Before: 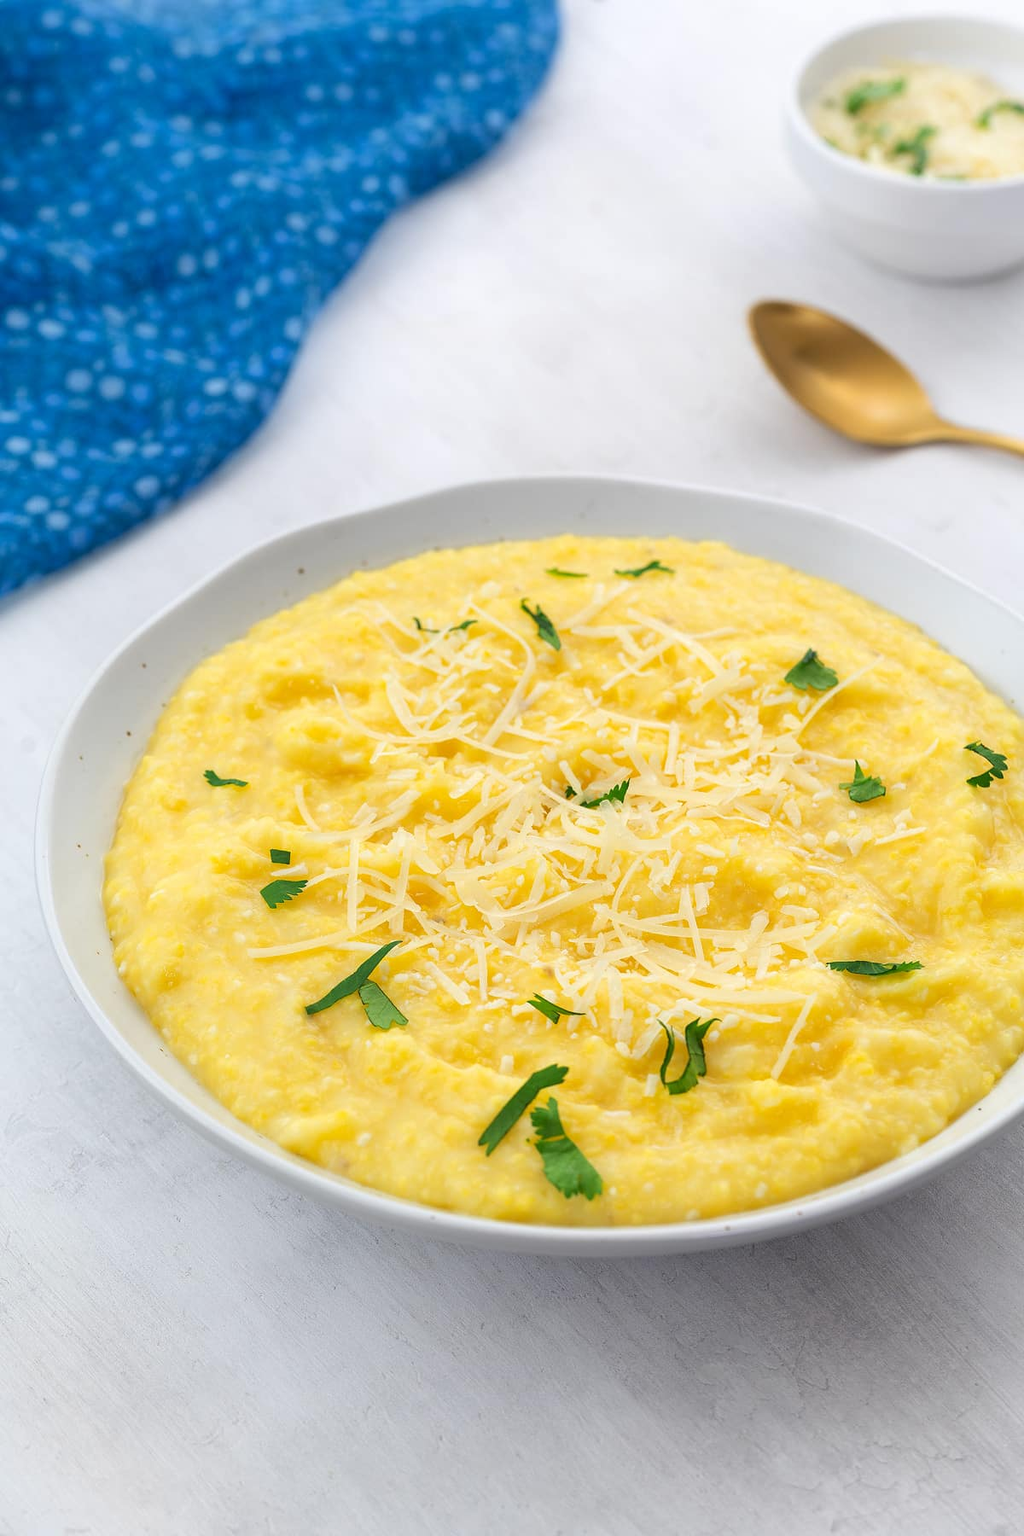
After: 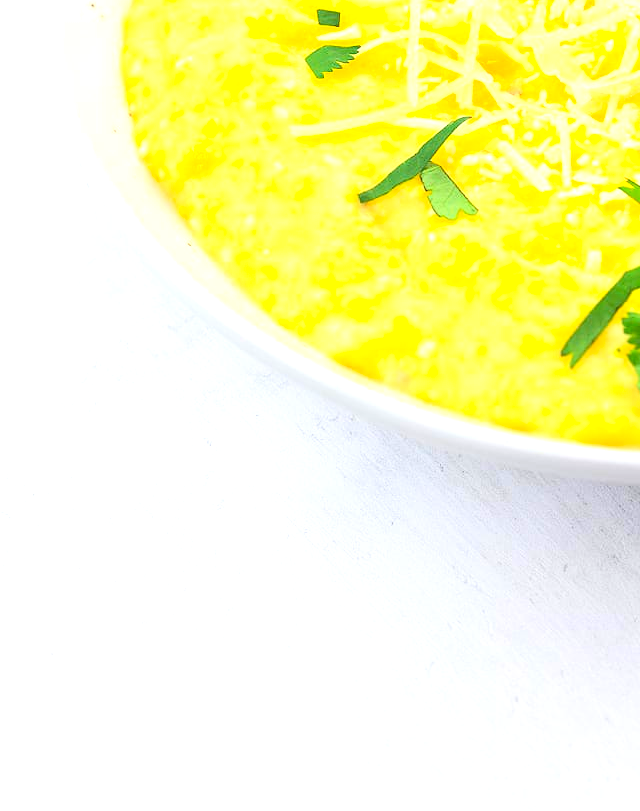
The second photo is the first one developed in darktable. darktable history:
crop and rotate: top 54.778%, right 46.61%, bottom 0.159%
local contrast: mode bilateral grid, contrast 15, coarseness 36, detail 105%, midtone range 0.2
exposure: black level correction 0, exposure 0.953 EV, compensate exposure bias true, compensate highlight preservation false
contrast brightness saturation: contrast 0.2, brightness 0.16, saturation 0.22
